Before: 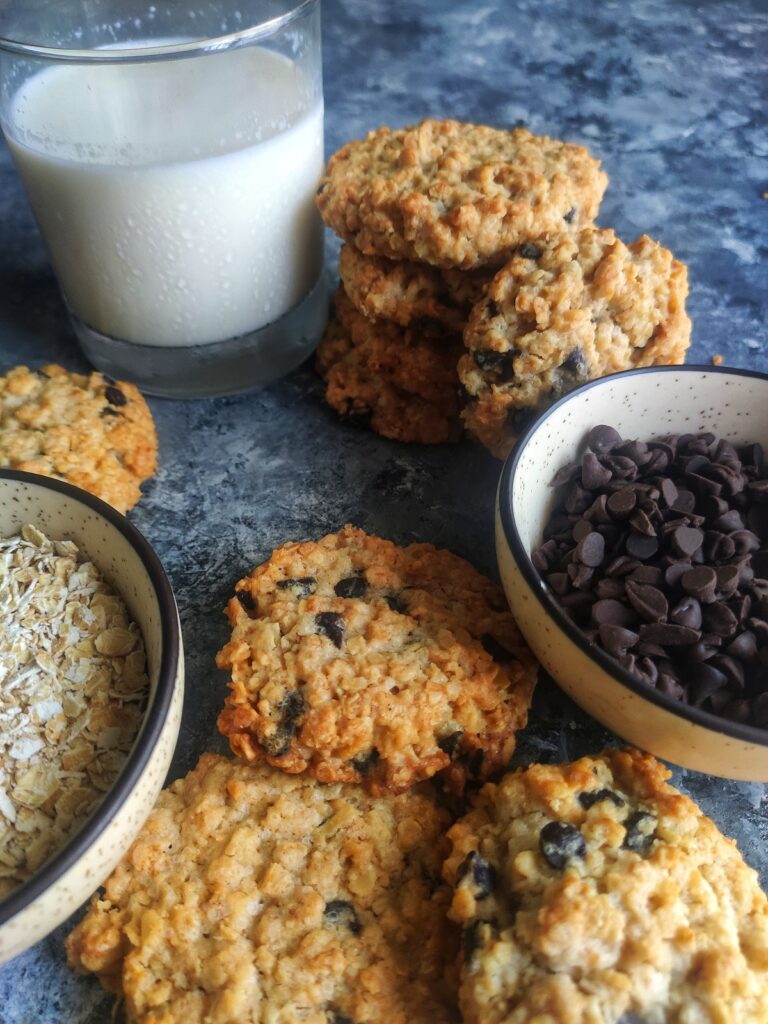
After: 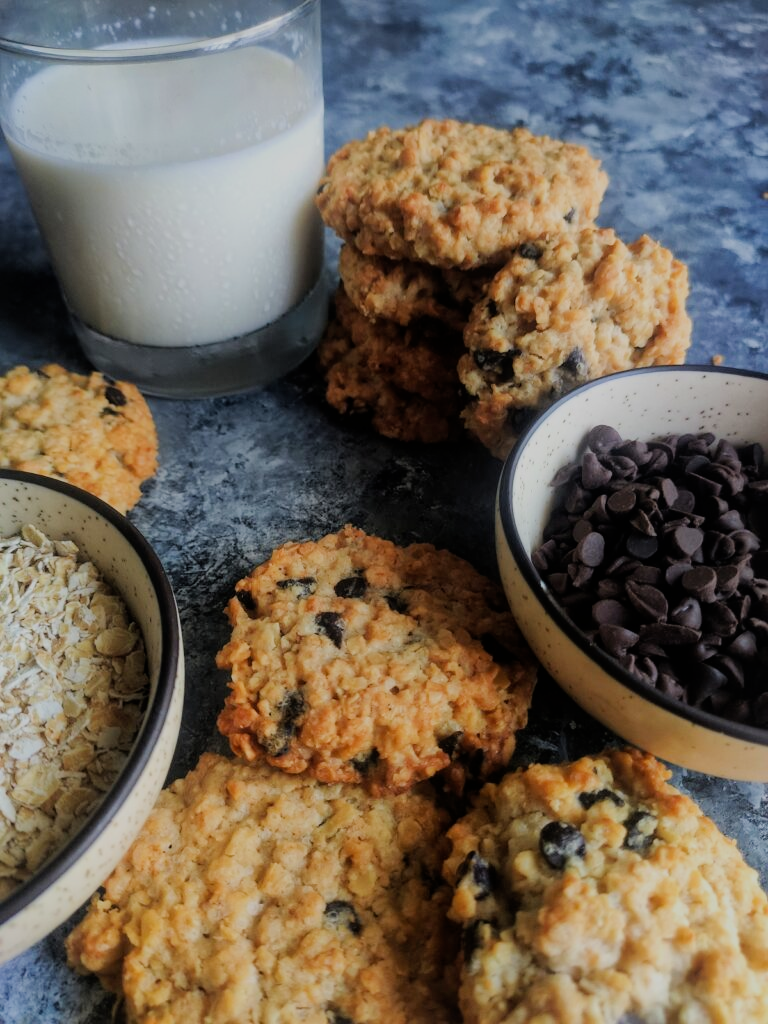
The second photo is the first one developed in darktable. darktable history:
filmic rgb: black relative exposure -6.9 EV, white relative exposure 5.66 EV, hardness 2.84
